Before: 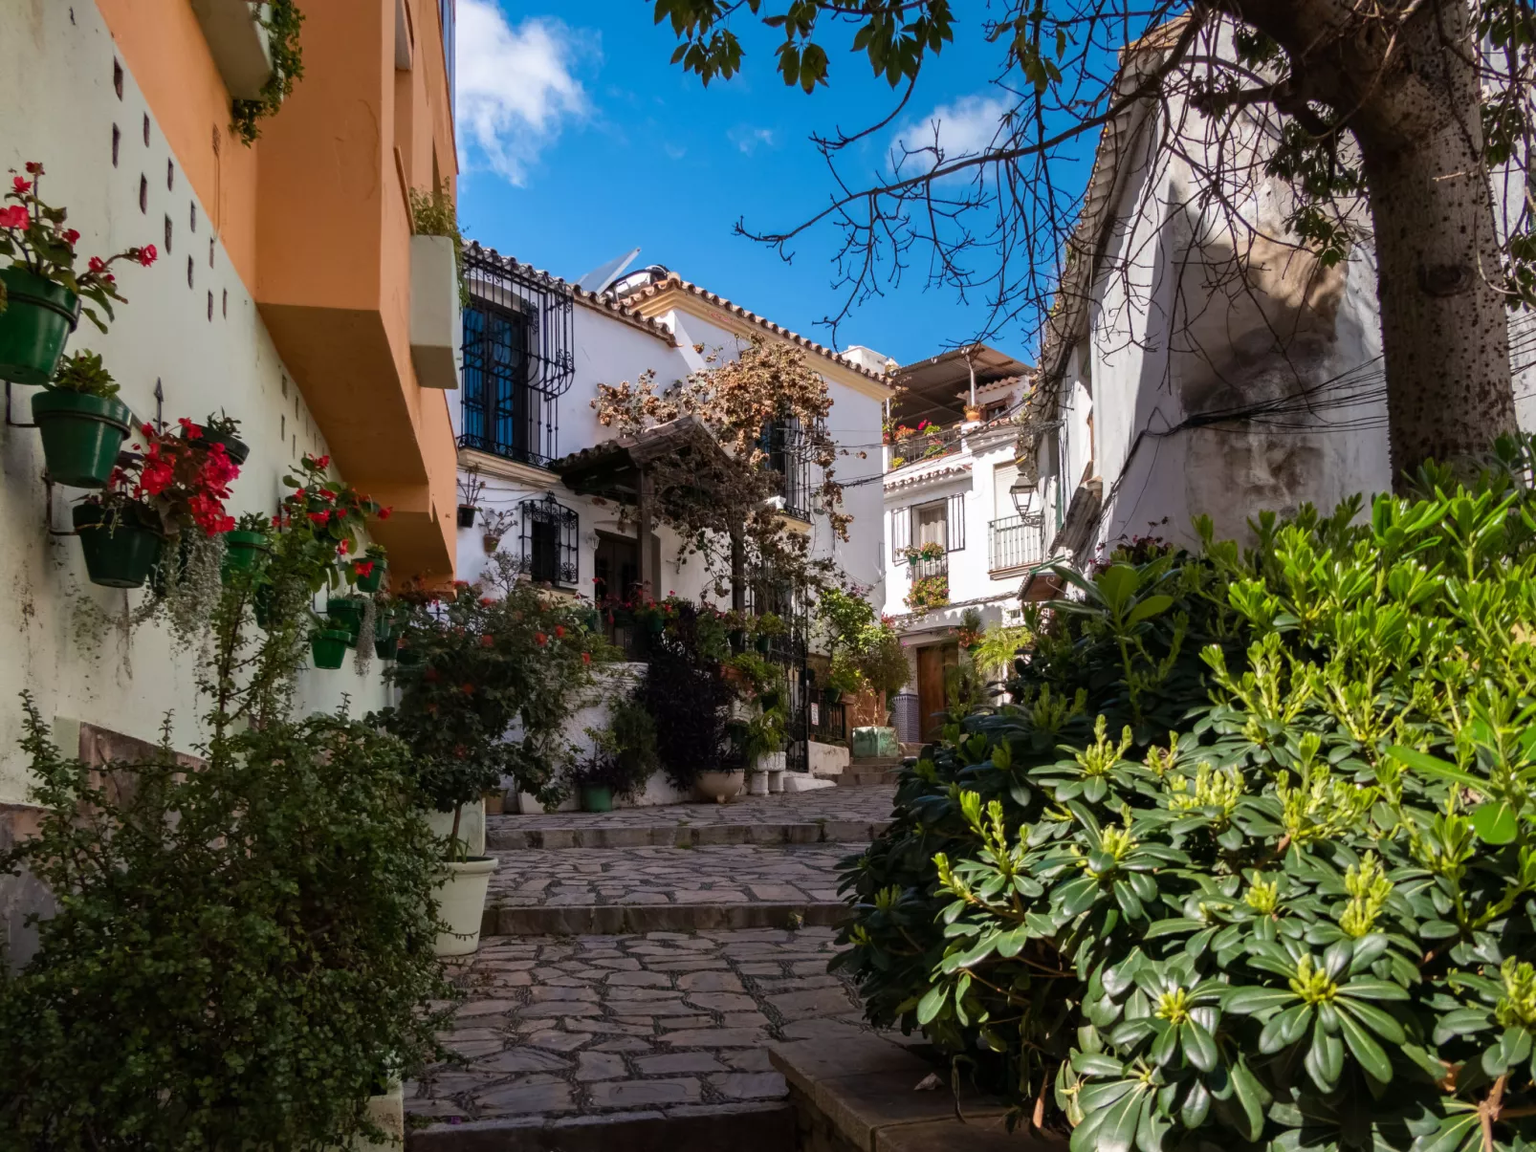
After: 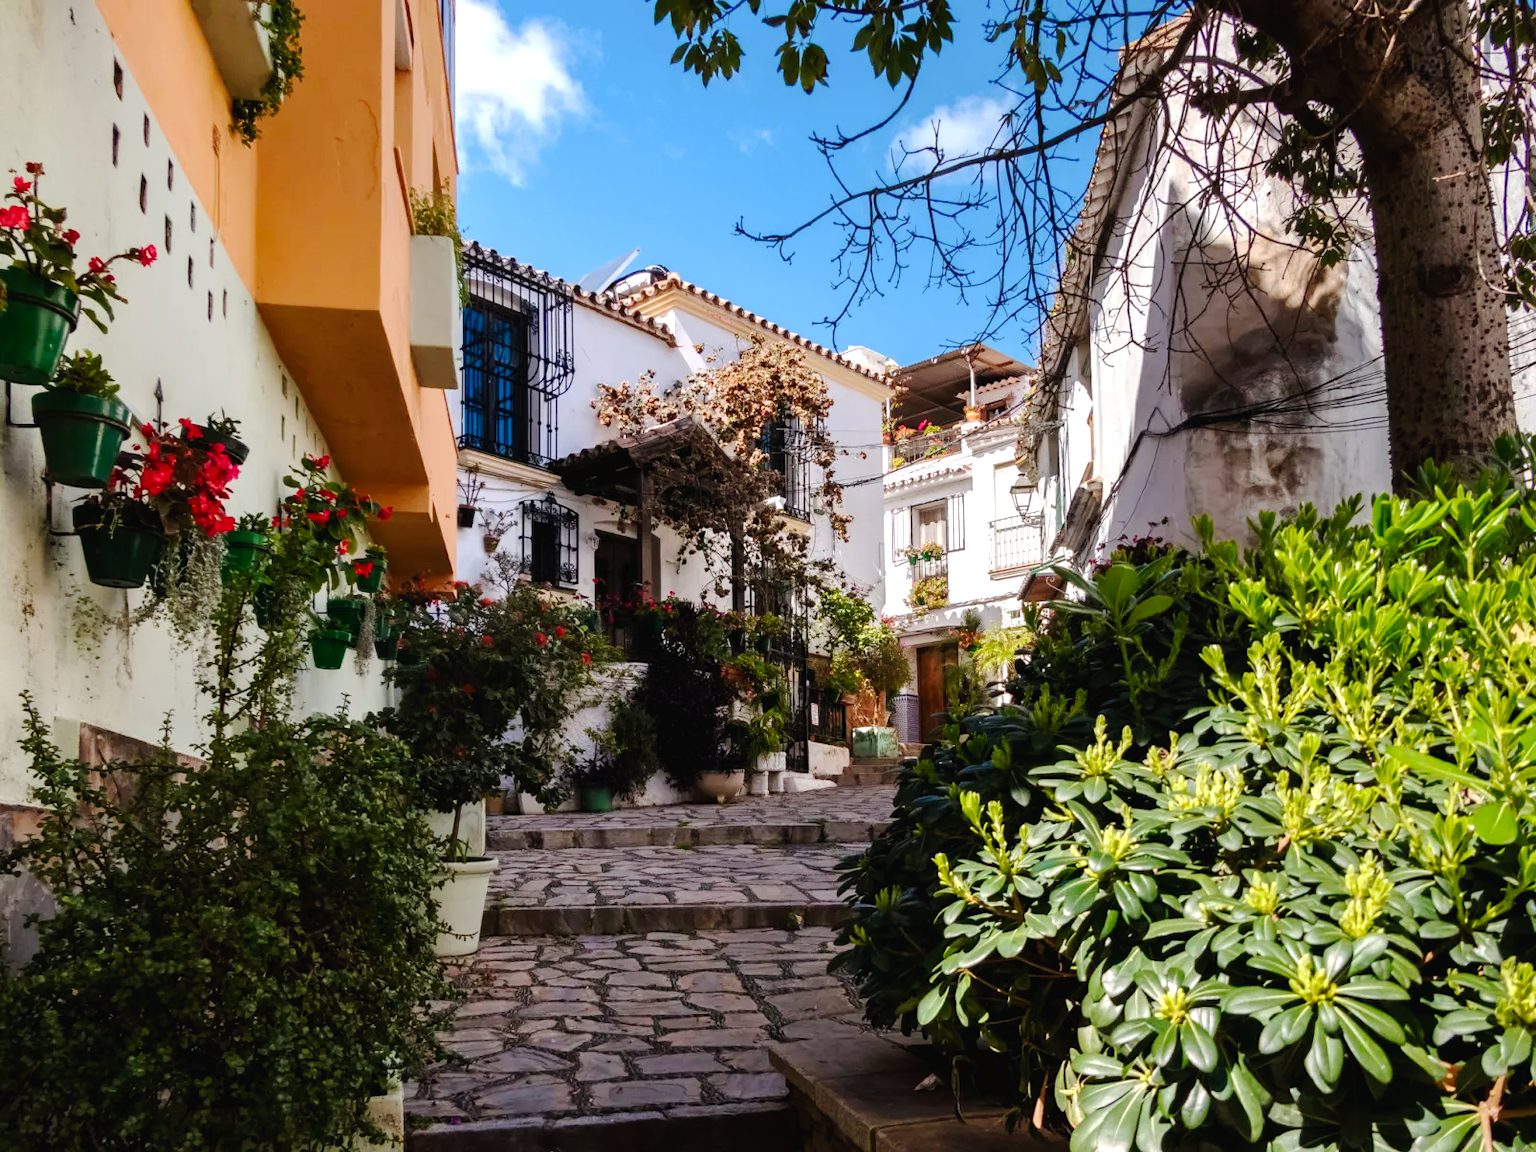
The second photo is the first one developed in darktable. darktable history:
exposure: exposure 0.519 EV, compensate highlight preservation false
tone curve: curves: ch0 [(0, 0) (0.003, 0.019) (0.011, 0.02) (0.025, 0.019) (0.044, 0.027) (0.069, 0.038) (0.1, 0.056) (0.136, 0.089) (0.177, 0.137) (0.224, 0.187) (0.277, 0.259) (0.335, 0.343) (0.399, 0.437) (0.468, 0.532) (0.543, 0.613) (0.623, 0.685) (0.709, 0.752) (0.801, 0.822) (0.898, 0.9) (1, 1)], preserve colors none
